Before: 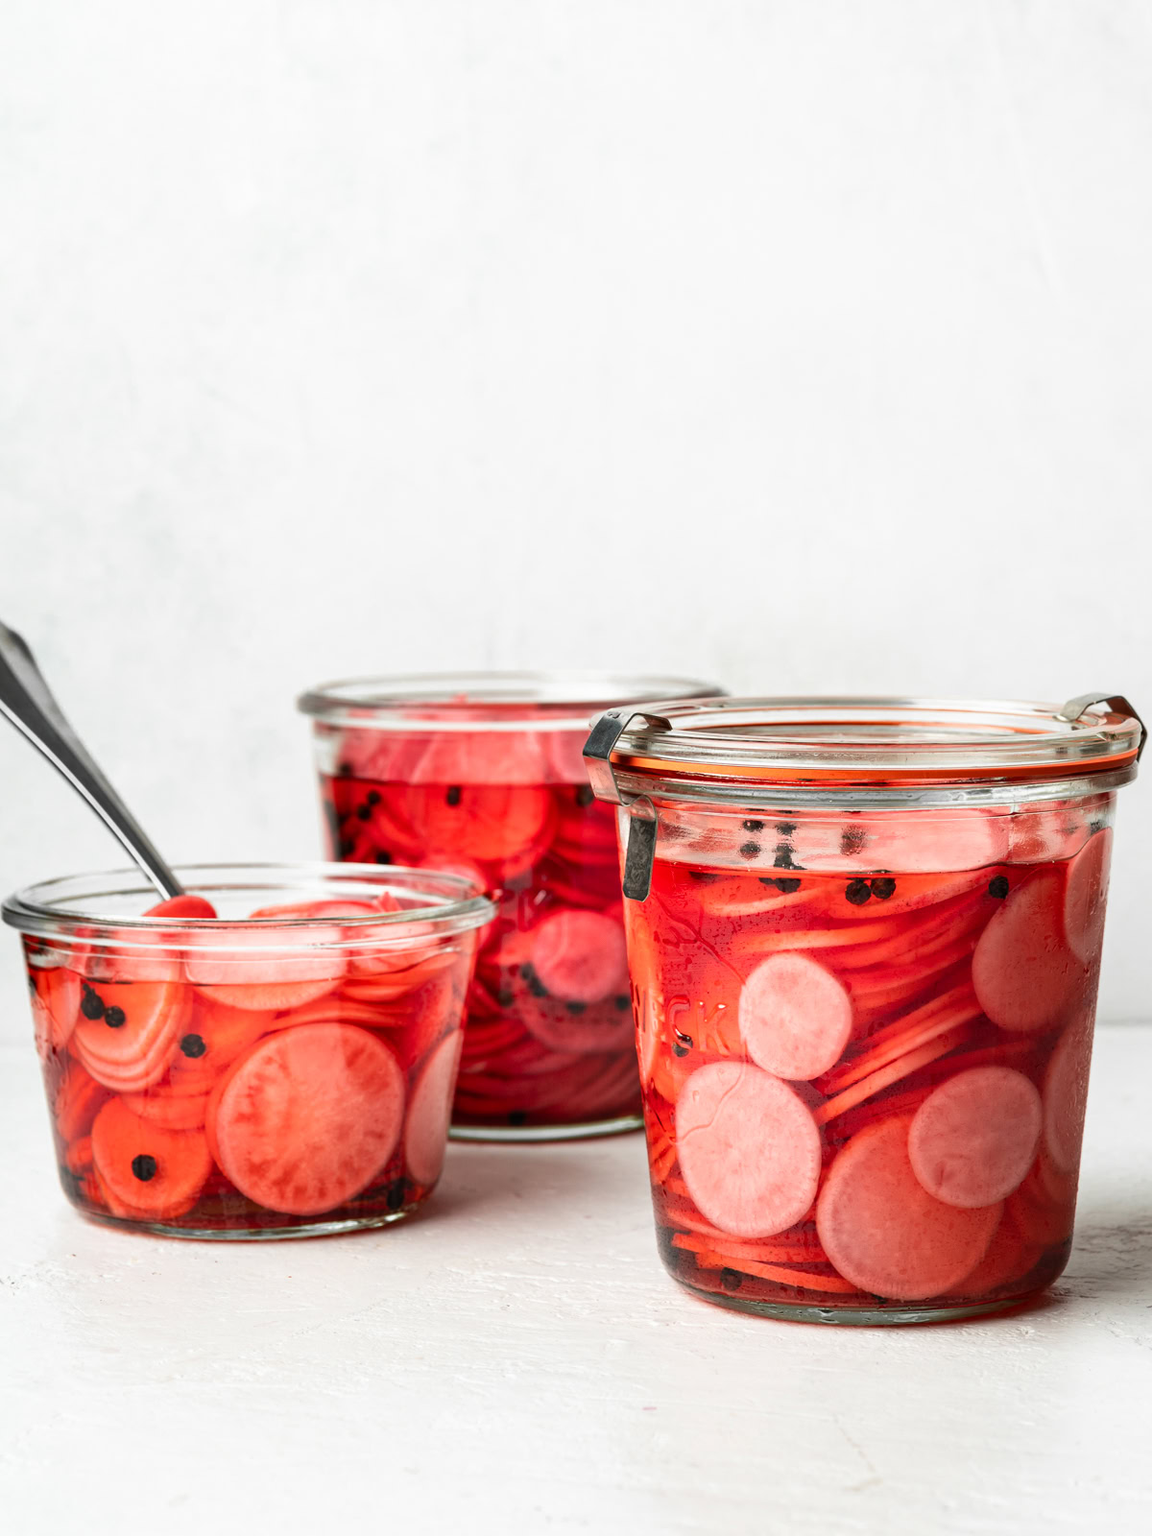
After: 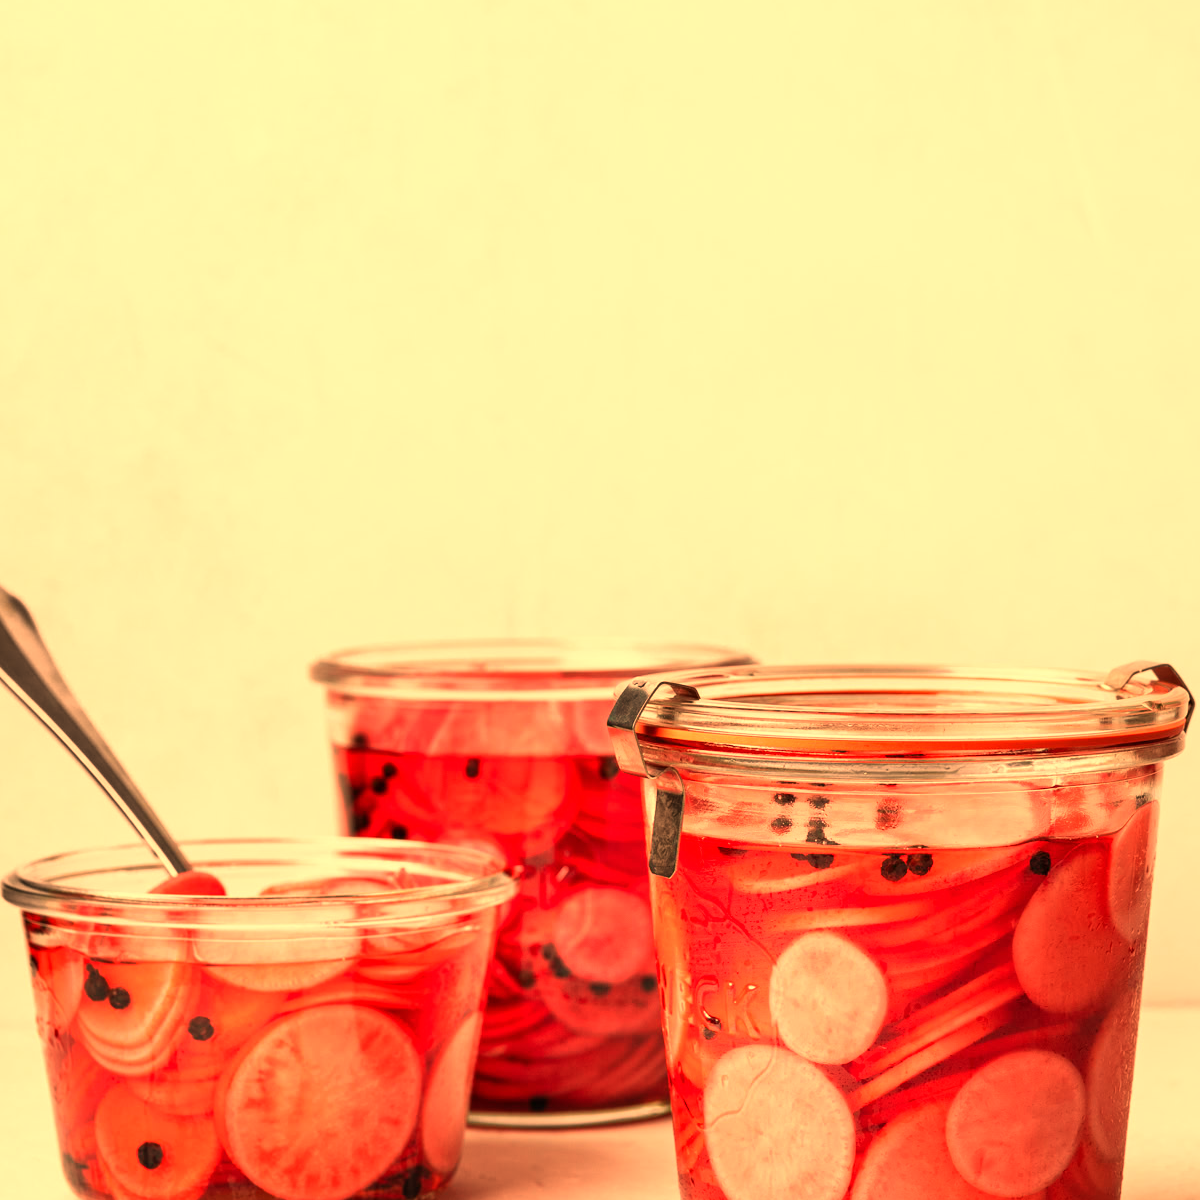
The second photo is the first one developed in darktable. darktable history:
crop: top 3.857%, bottom 21.132%
white balance: red 1.467, blue 0.684
